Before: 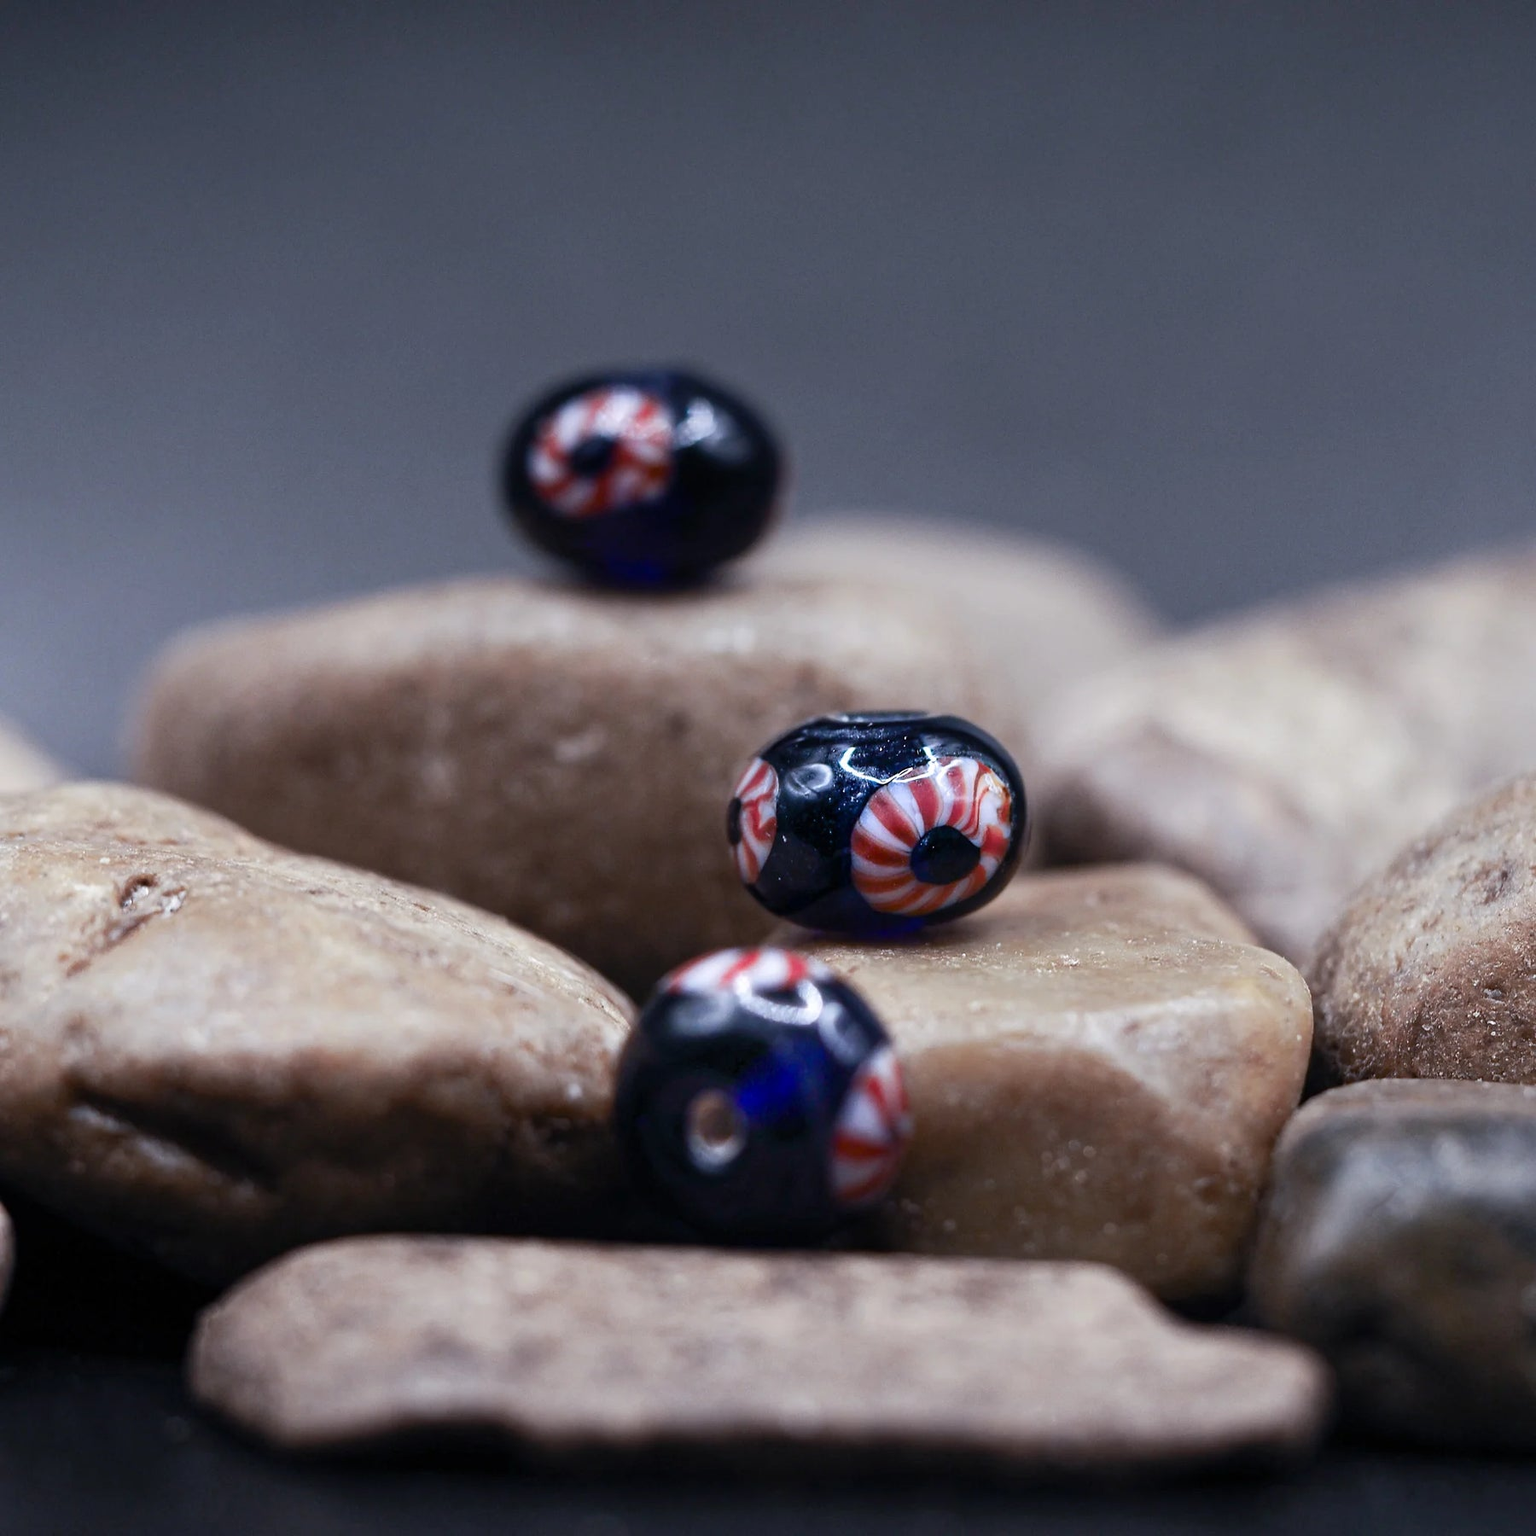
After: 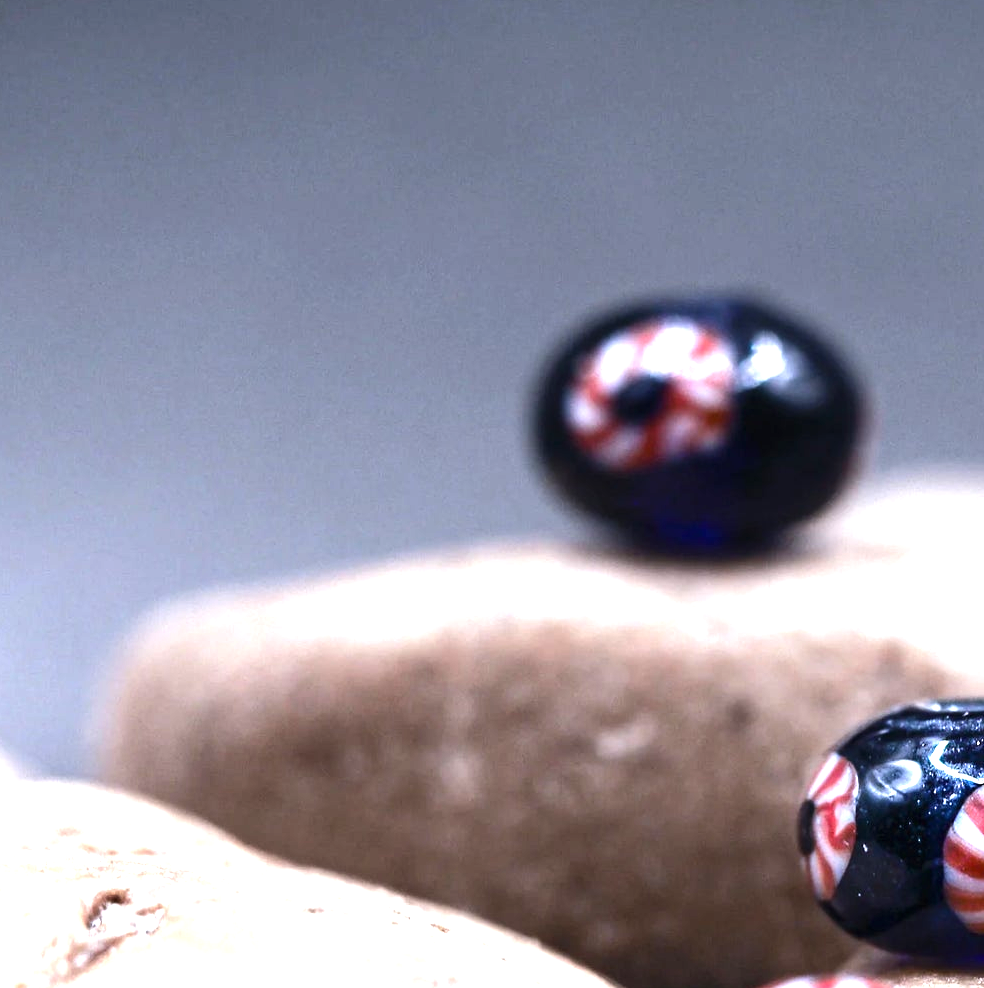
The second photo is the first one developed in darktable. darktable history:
tone equalizer: -8 EV -0.417 EV, -7 EV -0.389 EV, -6 EV -0.333 EV, -5 EV -0.222 EV, -3 EV 0.222 EV, -2 EV 0.333 EV, -1 EV 0.389 EV, +0 EV 0.417 EV, edges refinement/feathering 500, mask exposure compensation -1.57 EV, preserve details no
crop and rotate: left 3.047%, top 7.509%, right 42.236%, bottom 37.598%
exposure: black level correction 0, exposure 1.1 EV, compensate exposure bias true, compensate highlight preservation false
